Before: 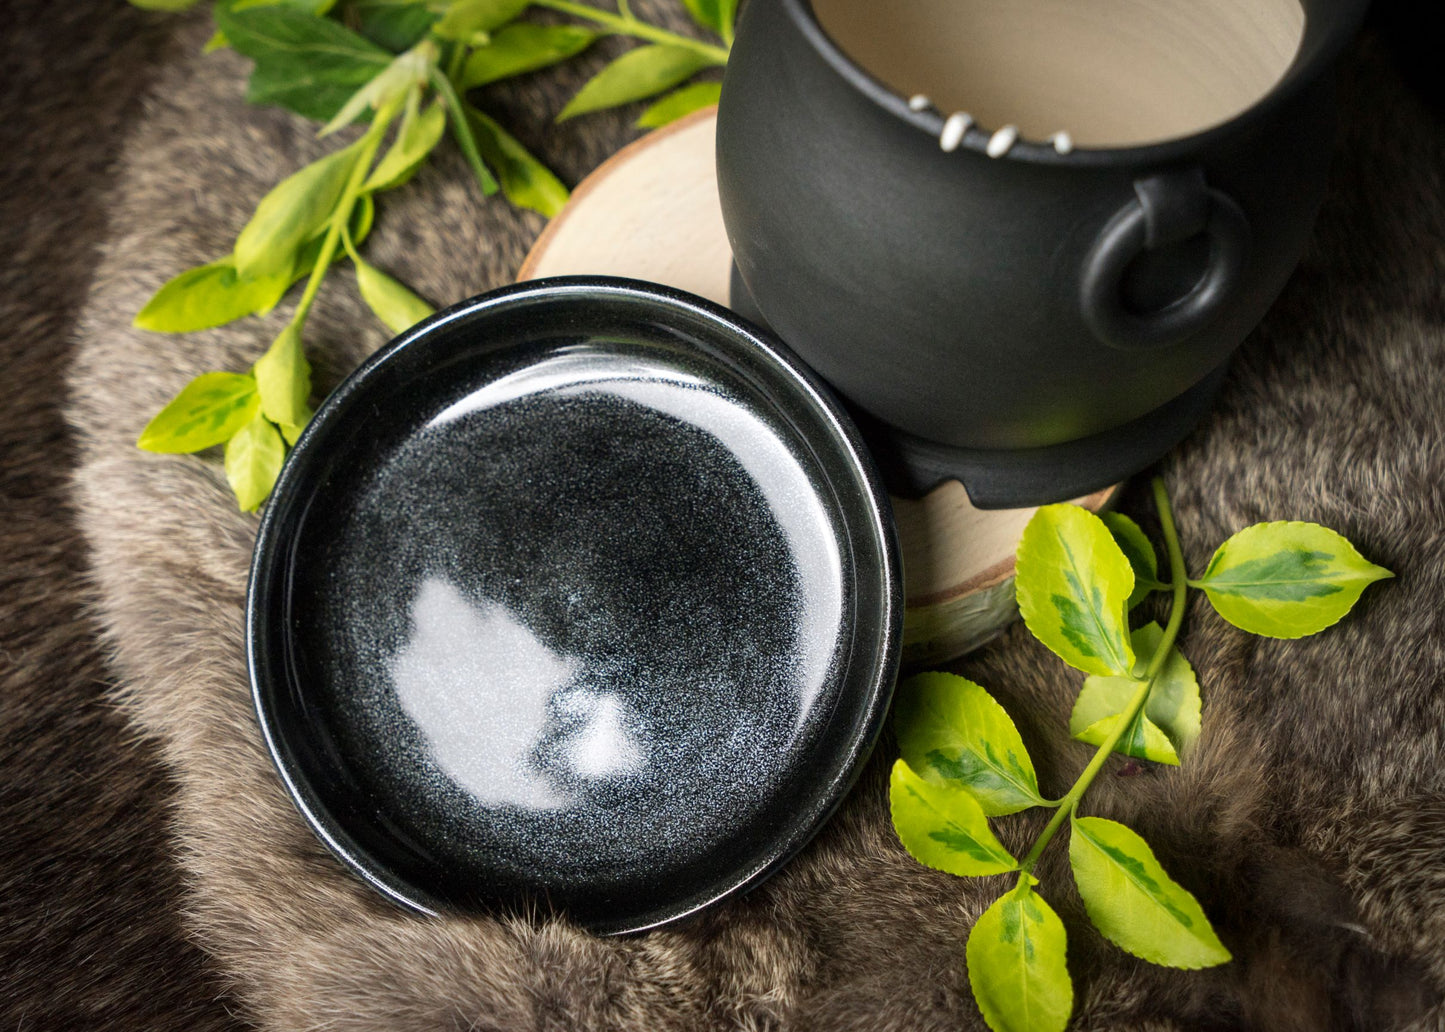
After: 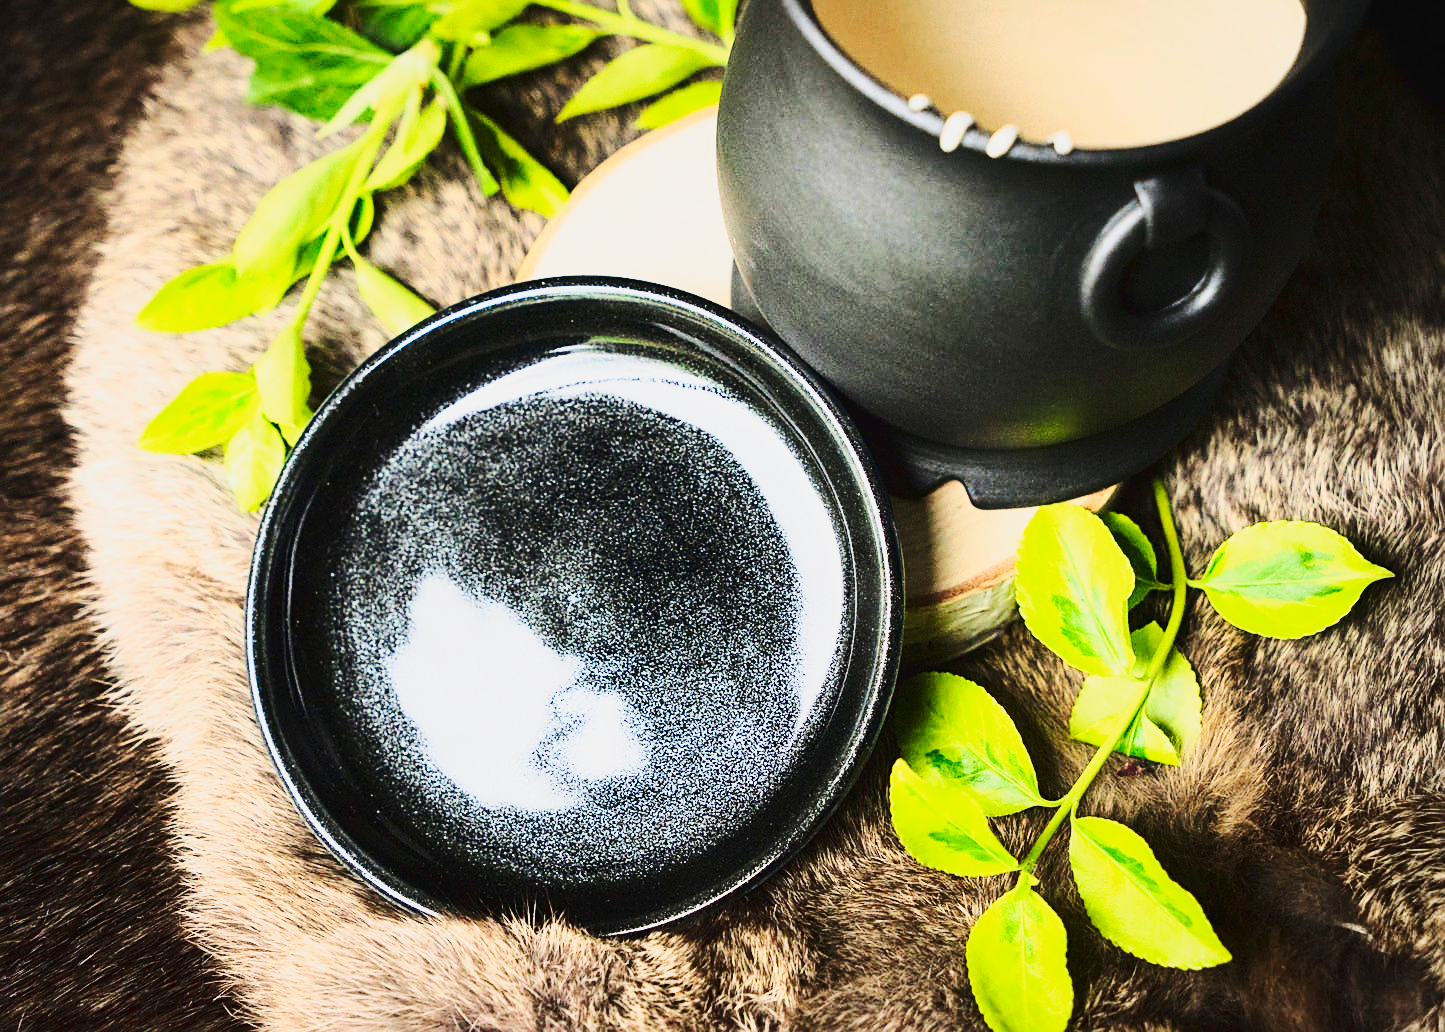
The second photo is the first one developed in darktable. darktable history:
base curve: curves: ch0 [(0, 0) (0.028, 0.03) (0.121, 0.232) (0.46, 0.748) (0.859, 0.968) (1, 1)], preserve colors none
tone curve: curves: ch0 [(0, 0.026) (0.146, 0.158) (0.272, 0.34) (0.434, 0.625) (0.676, 0.871) (0.994, 0.955)], color space Lab, linked channels, preserve colors none
sharpen: on, module defaults
